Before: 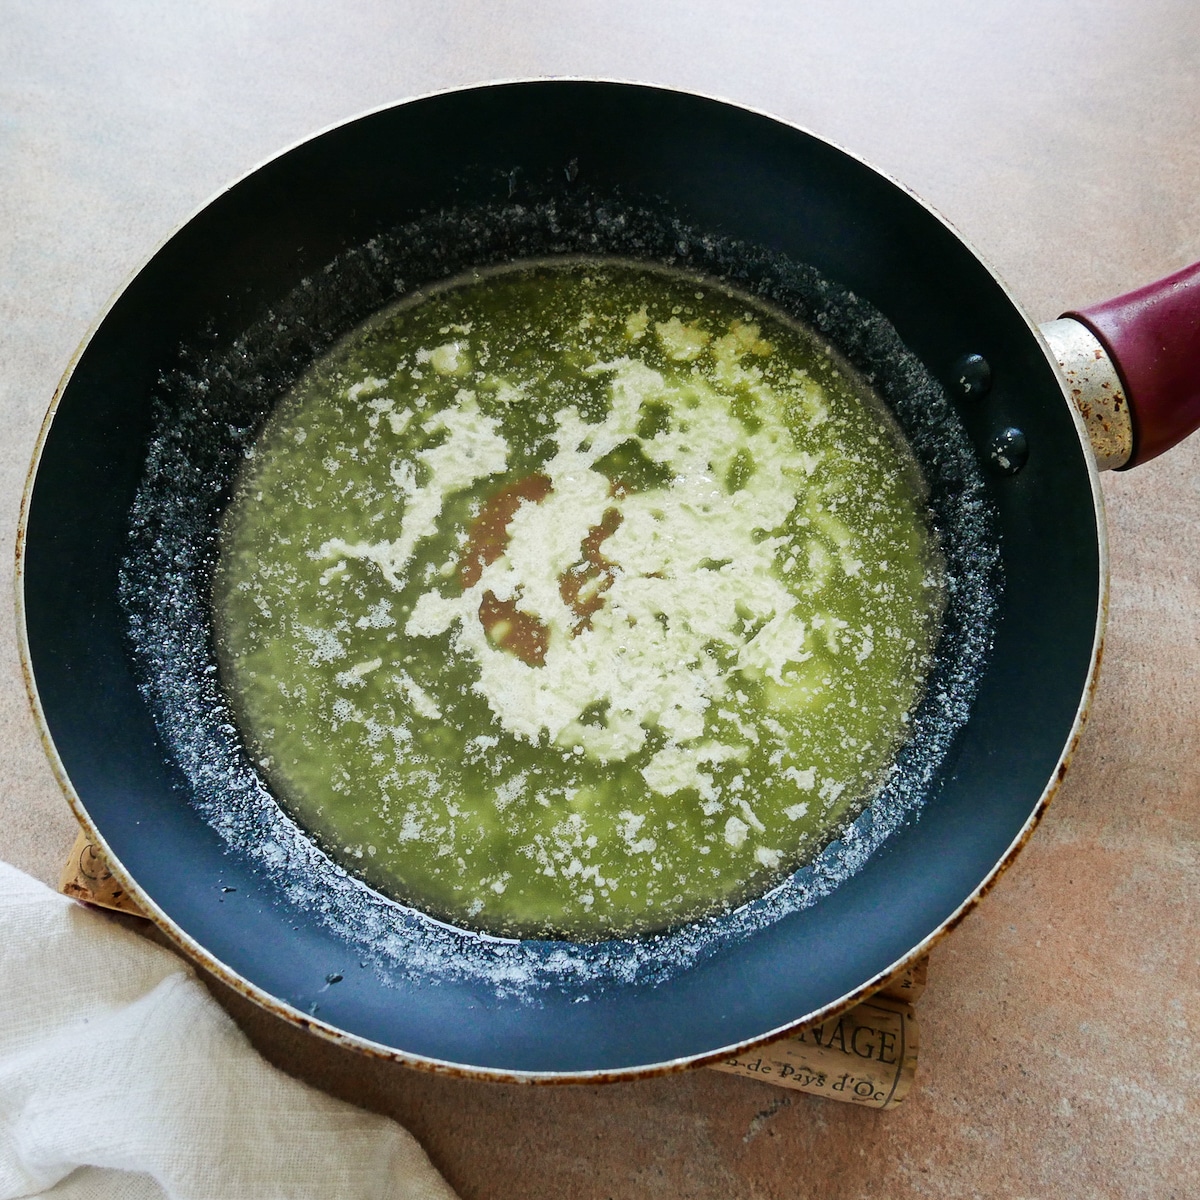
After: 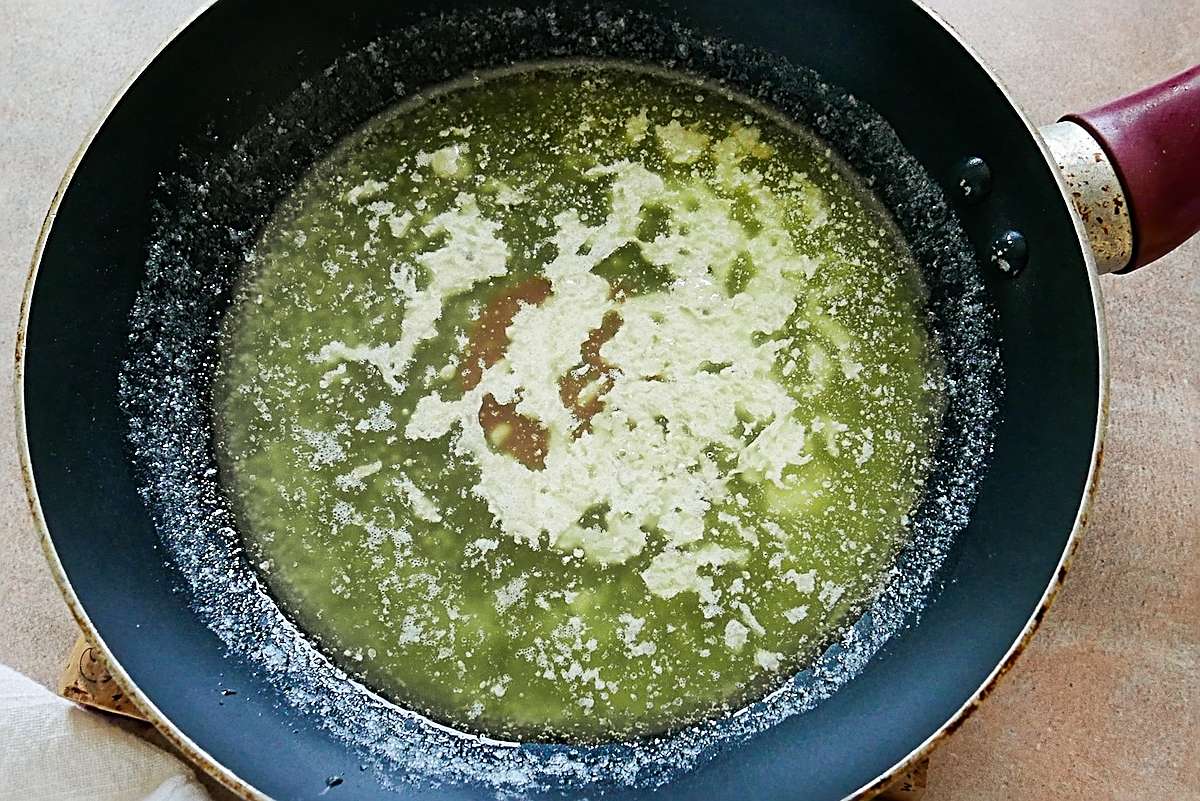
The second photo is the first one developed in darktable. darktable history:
crop: top 16.475%, bottom 16.732%
sharpen: radius 2.633, amount 0.66
